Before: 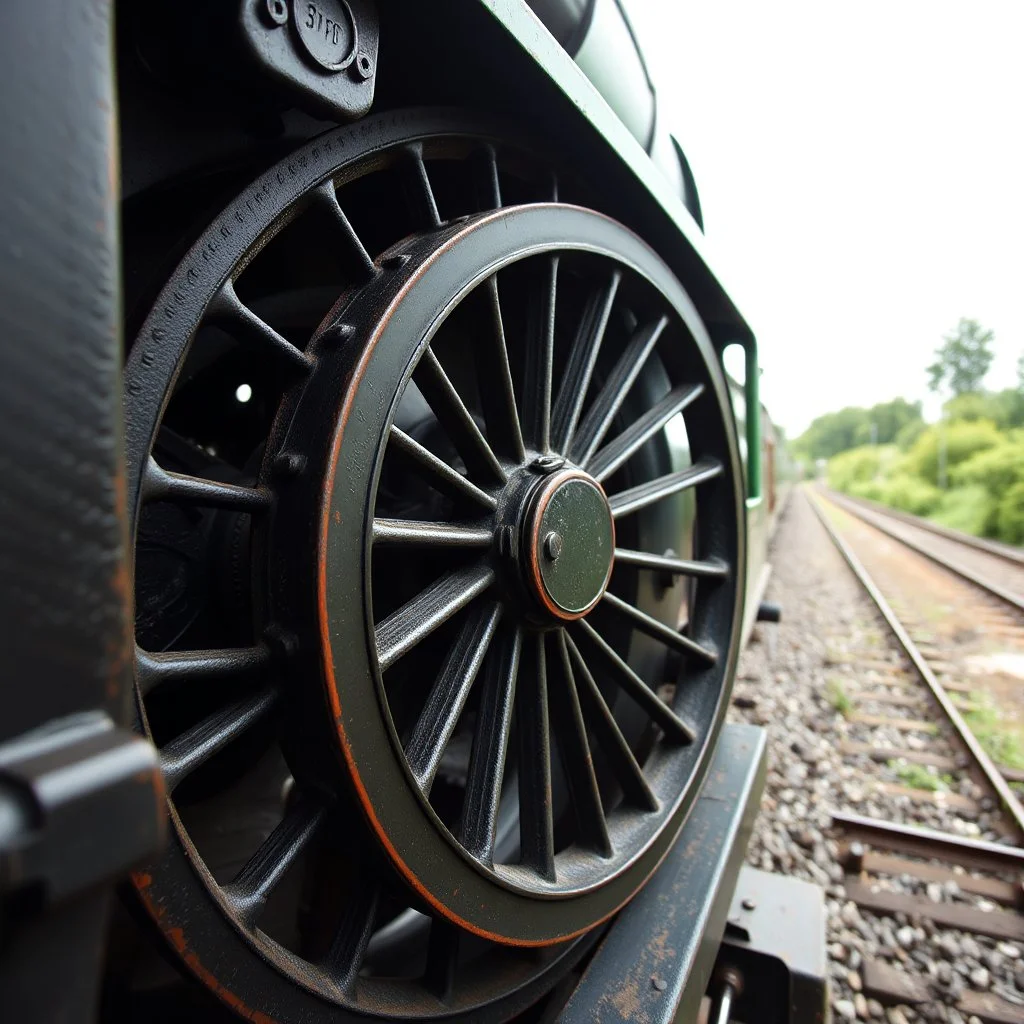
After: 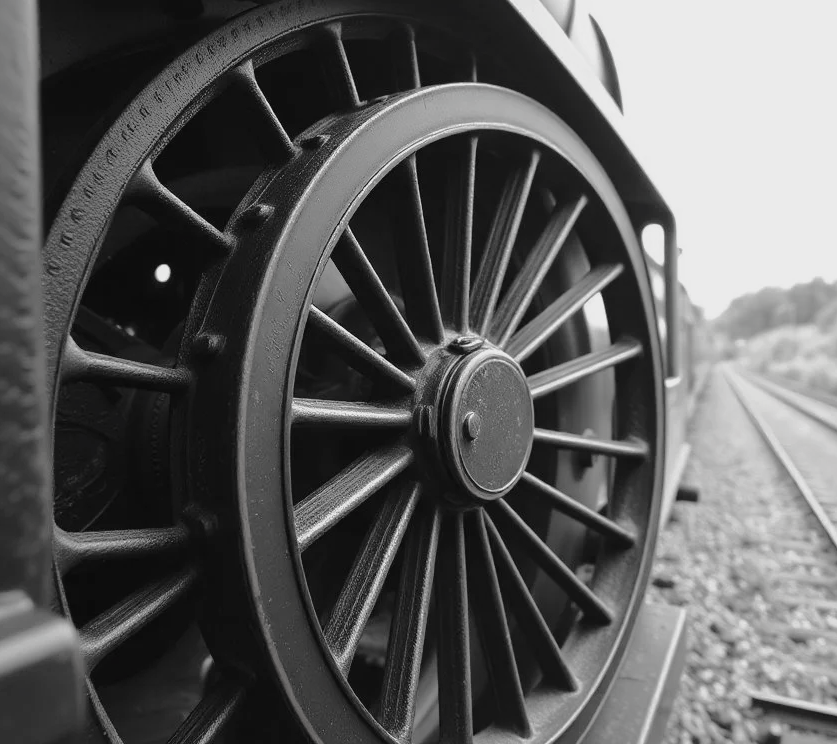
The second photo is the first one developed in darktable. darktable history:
contrast brightness saturation: saturation -0.986
crop: left 7.923%, top 11.793%, right 10.337%, bottom 15.471%
tone equalizer: -8 EV -0.041 EV, -7 EV 0.008 EV, -6 EV -0.007 EV, -5 EV 0.004 EV, -4 EV -0.036 EV, -3 EV -0.232 EV, -2 EV -0.681 EV, -1 EV -0.993 EV, +0 EV -0.967 EV, edges refinement/feathering 500, mask exposure compensation -1.57 EV, preserve details no
exposure: black level correction -0.002, exposure 0.706 EV, compensate highlight preservation false
